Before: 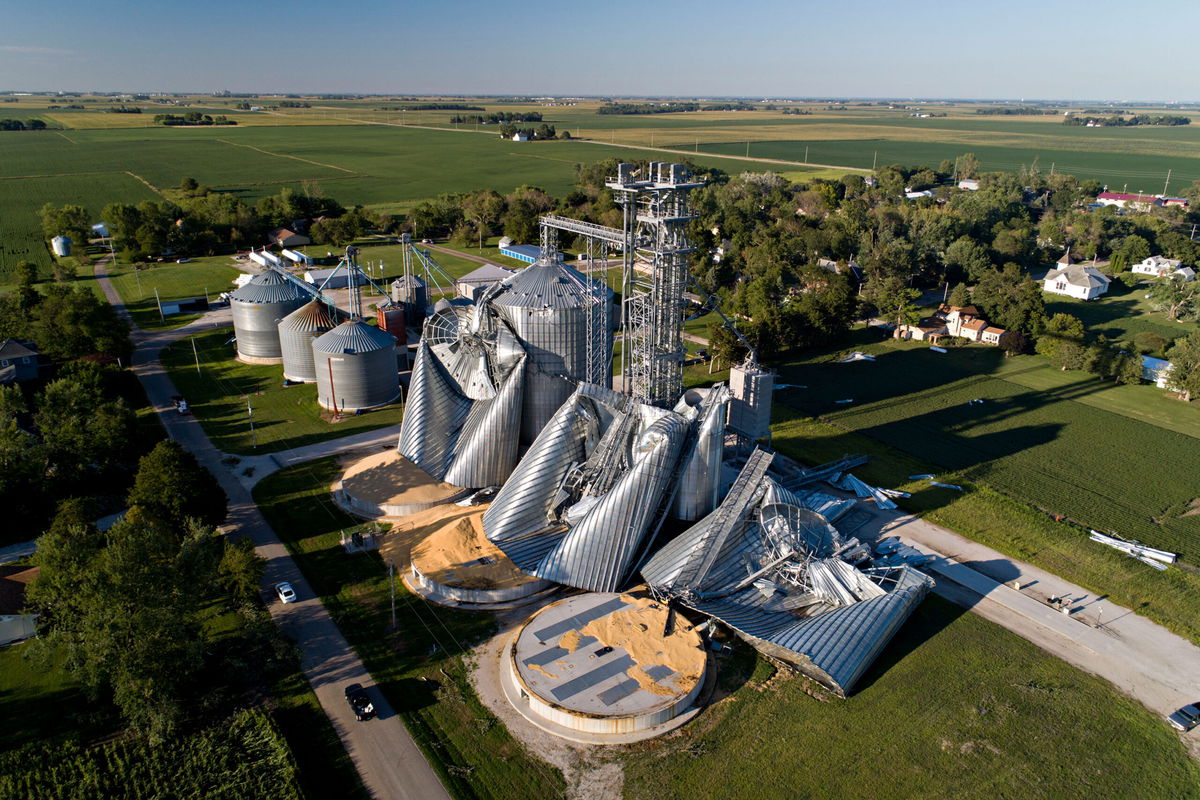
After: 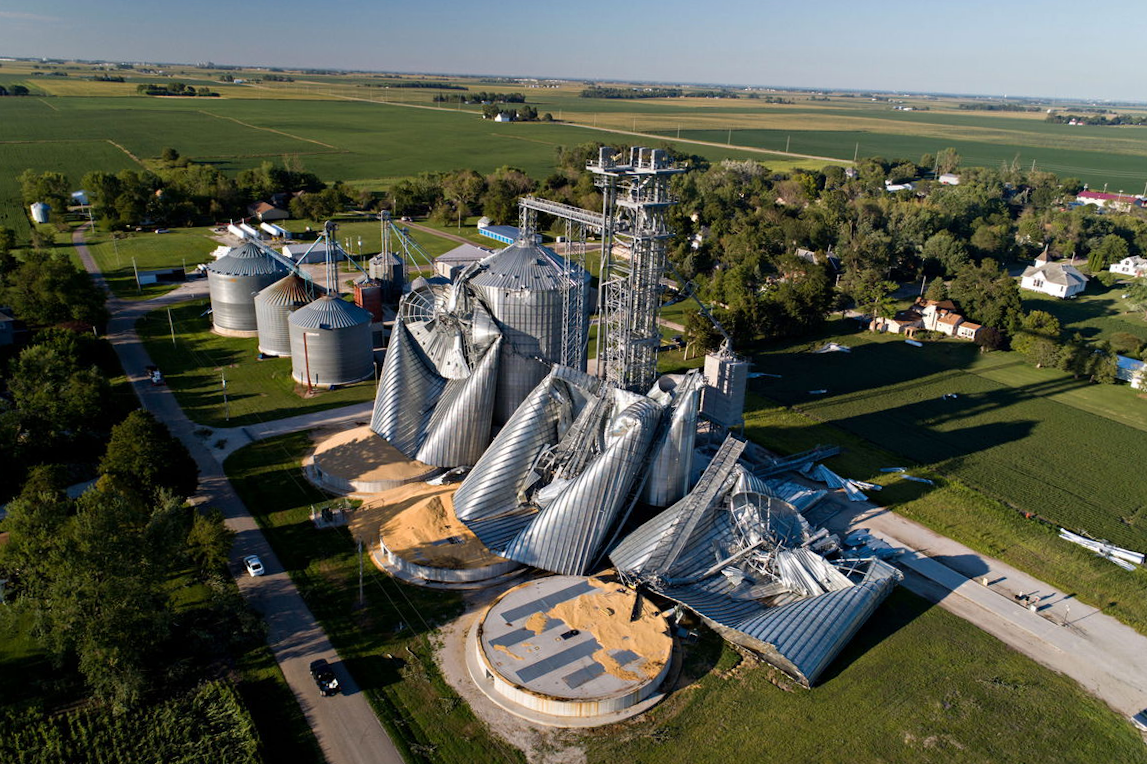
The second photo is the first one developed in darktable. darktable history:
shadows and highlights: shadows 2.23, highlights -18.45, soften with gaussian
crop and rotate: angle -1.77°
